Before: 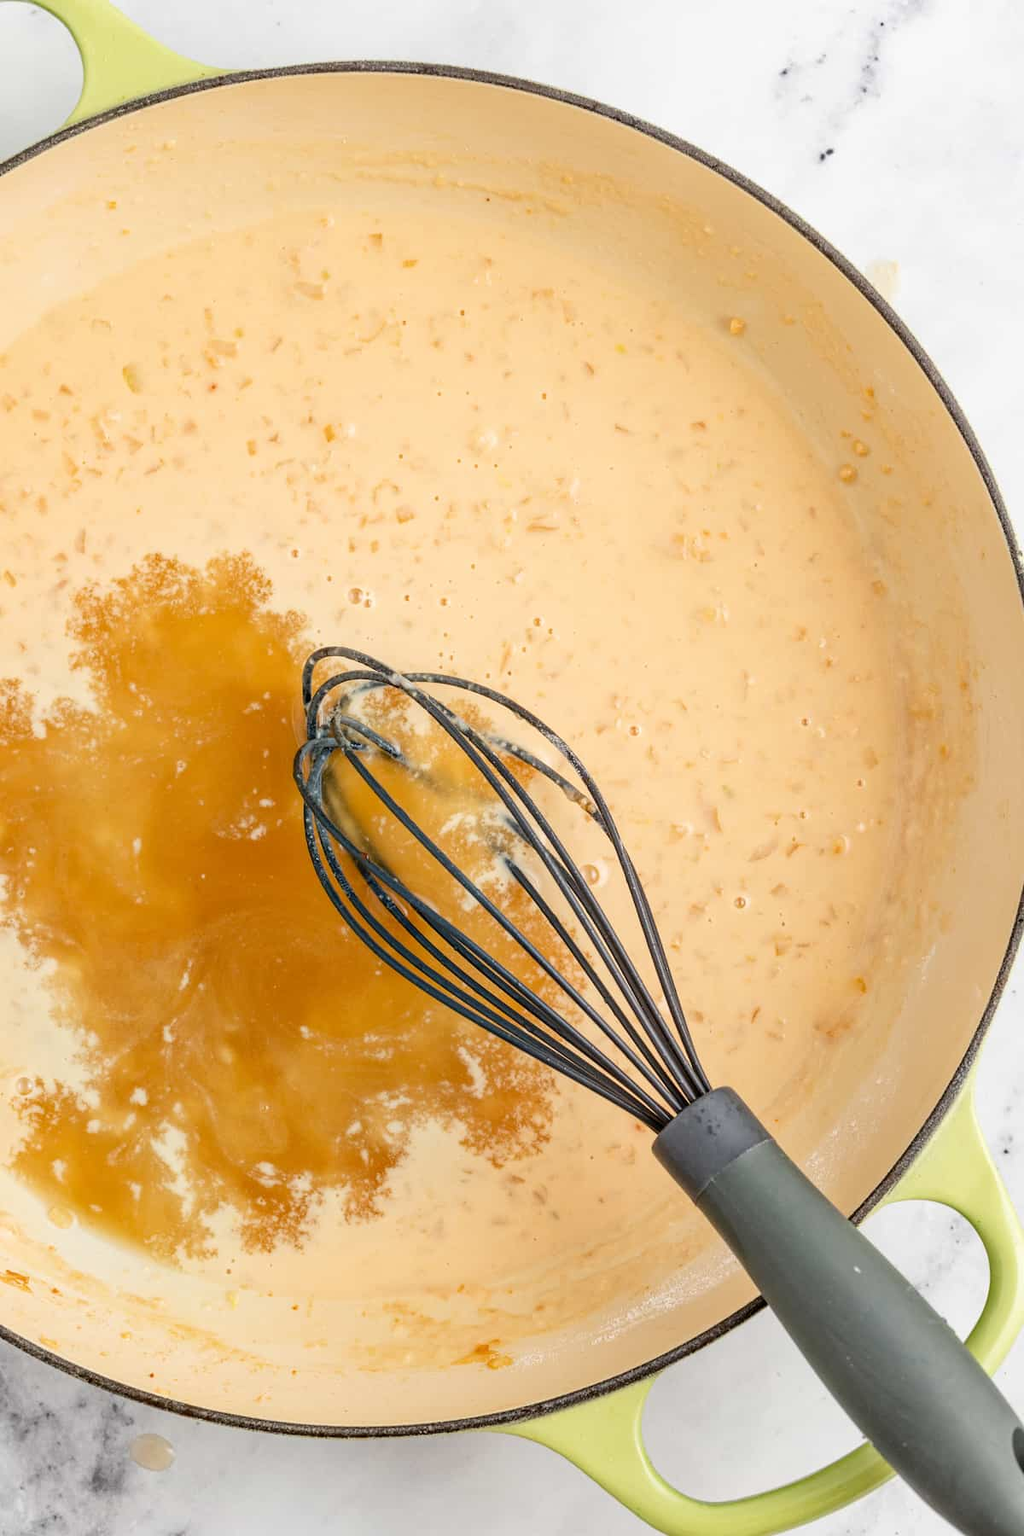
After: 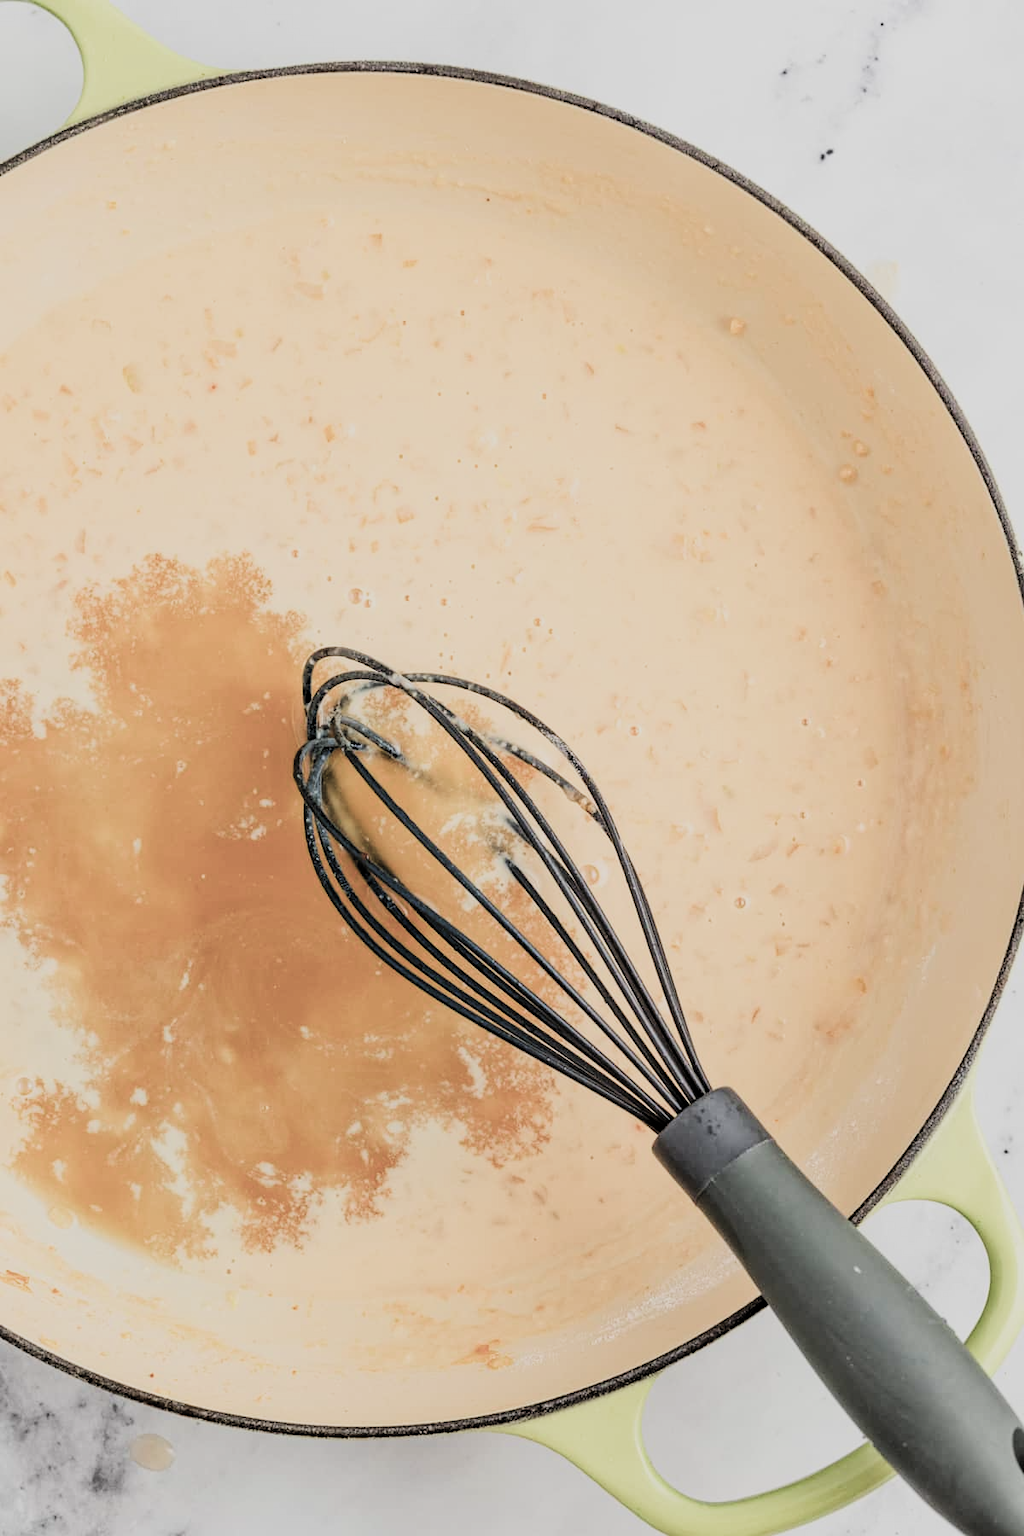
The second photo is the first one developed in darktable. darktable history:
filmic rgb: black relative exposure -5.12 EV, white relative exposure 3.99 EV, hardness 2.9, contrast 1.3, highlights saturation mix -10.25%, color science v5 (2021), iterations of high-quality reconstruction 0, contrast in shadows safe, contrast in highlights safe
